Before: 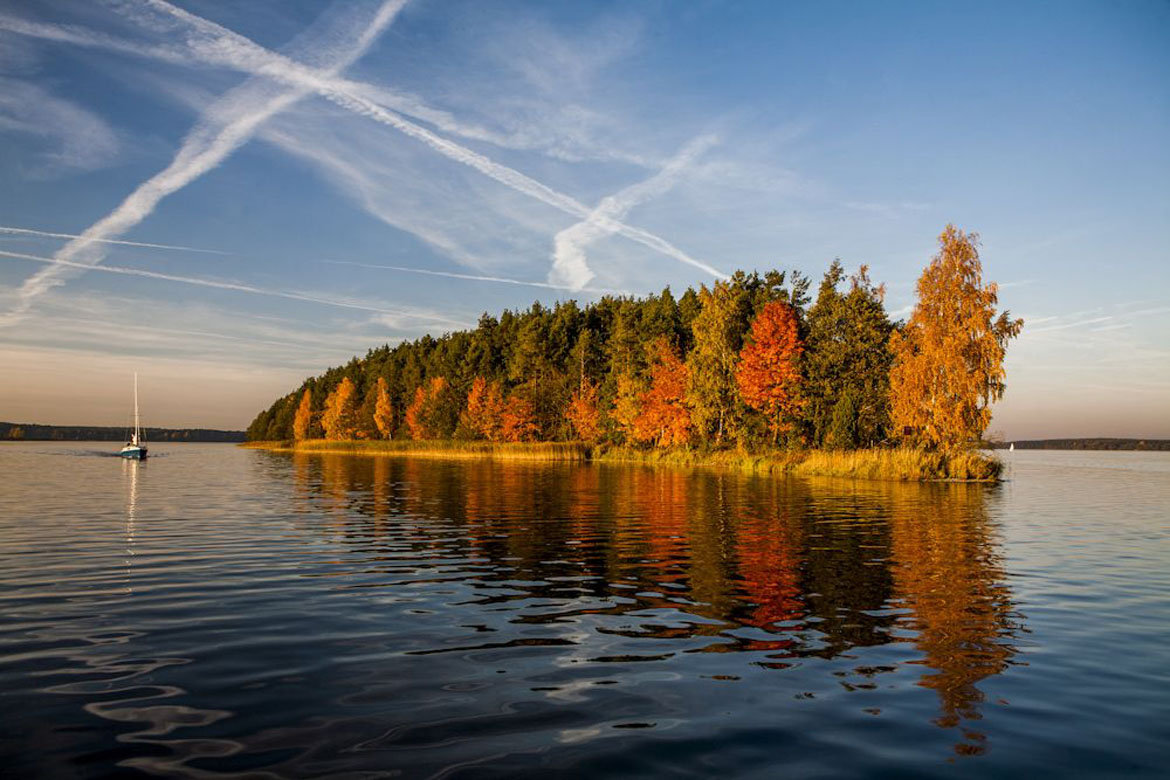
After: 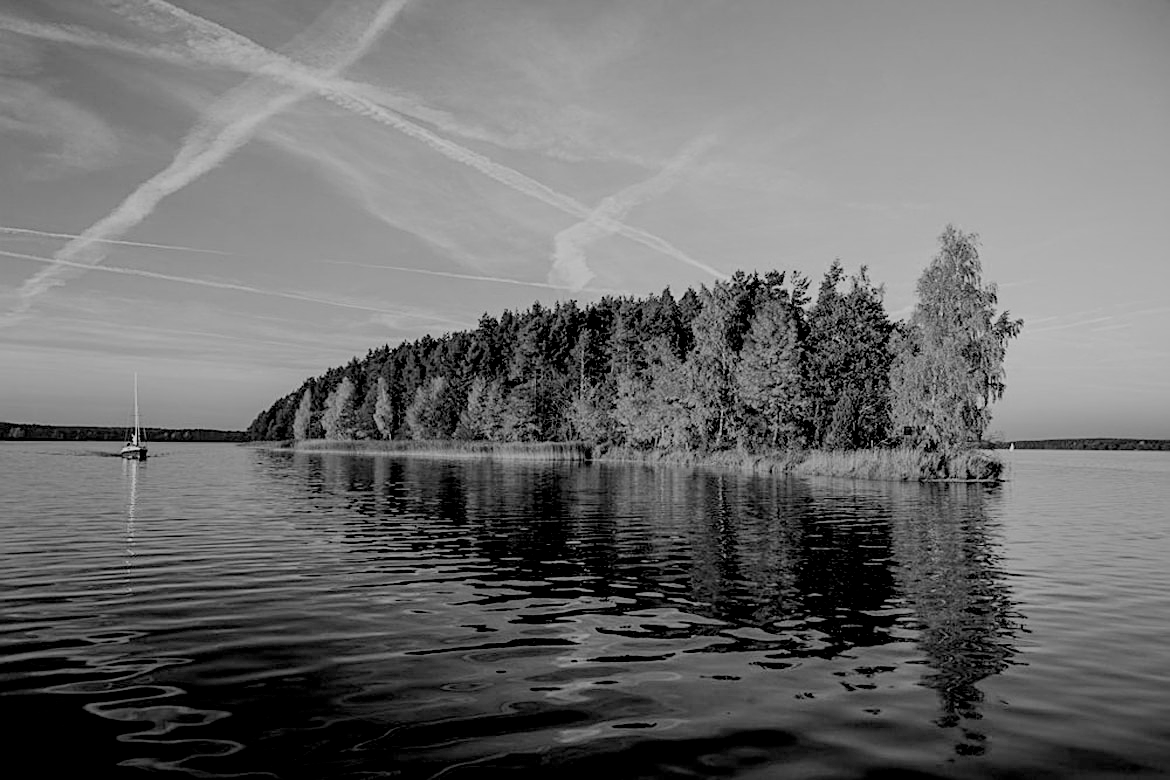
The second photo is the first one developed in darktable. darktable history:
rgb levels: preserve colors sum RGB, levels [[0.038, 0.433, 0.934], [0, 0.5, 1], [0, 0.5, 1]]
sharpen: on, module defaults
color calibration: output gray [0.22, 0.42, 0.37, 0], gray › normalize channels true, illuminant same as pipeline (D50), adaptation XYZ, x 0.346, y 0.359, gamut compression 0
filmic rgb: black relative exposure -7.65 EV, white relative exposure 4.56 EV, hardness 3.61
